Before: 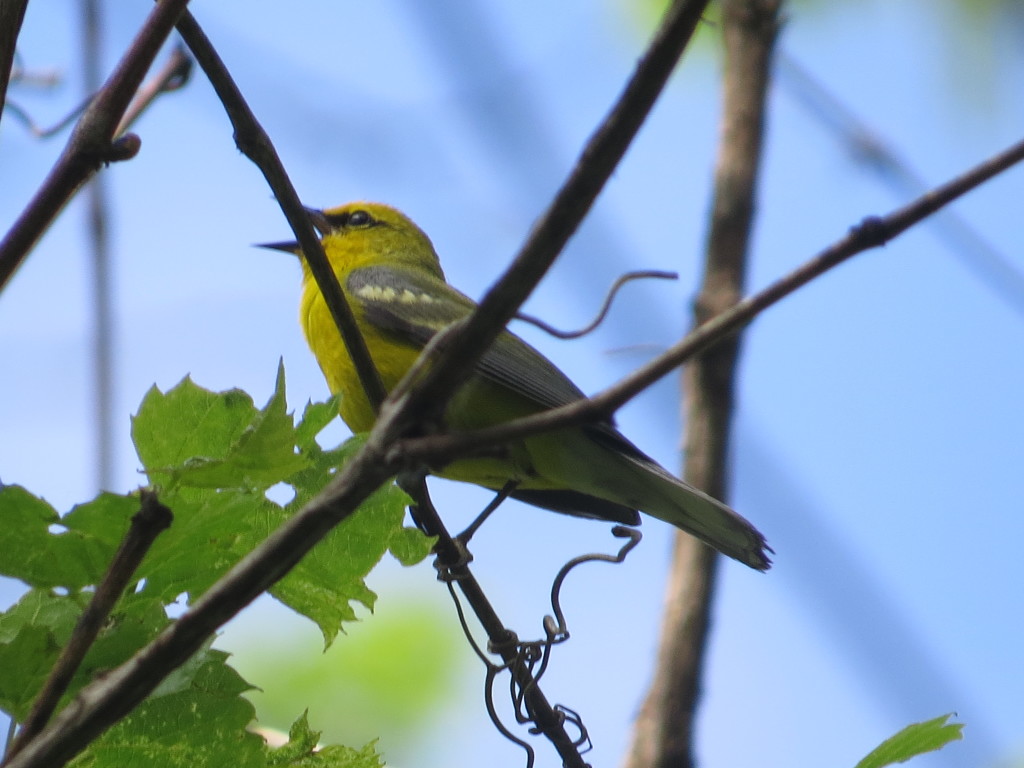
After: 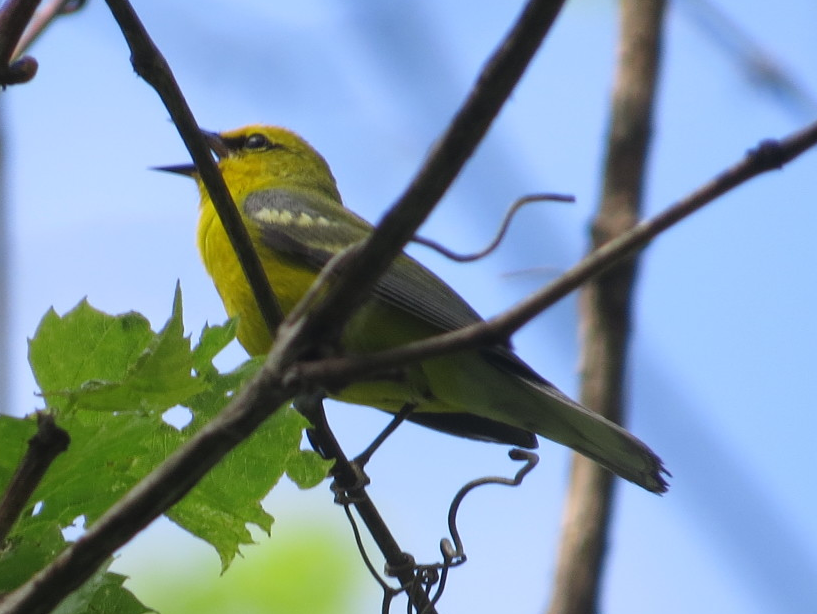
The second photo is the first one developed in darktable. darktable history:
crop and rotate: left 10.108%, top 10.031%, right 10.012%, bottom 9.936%
